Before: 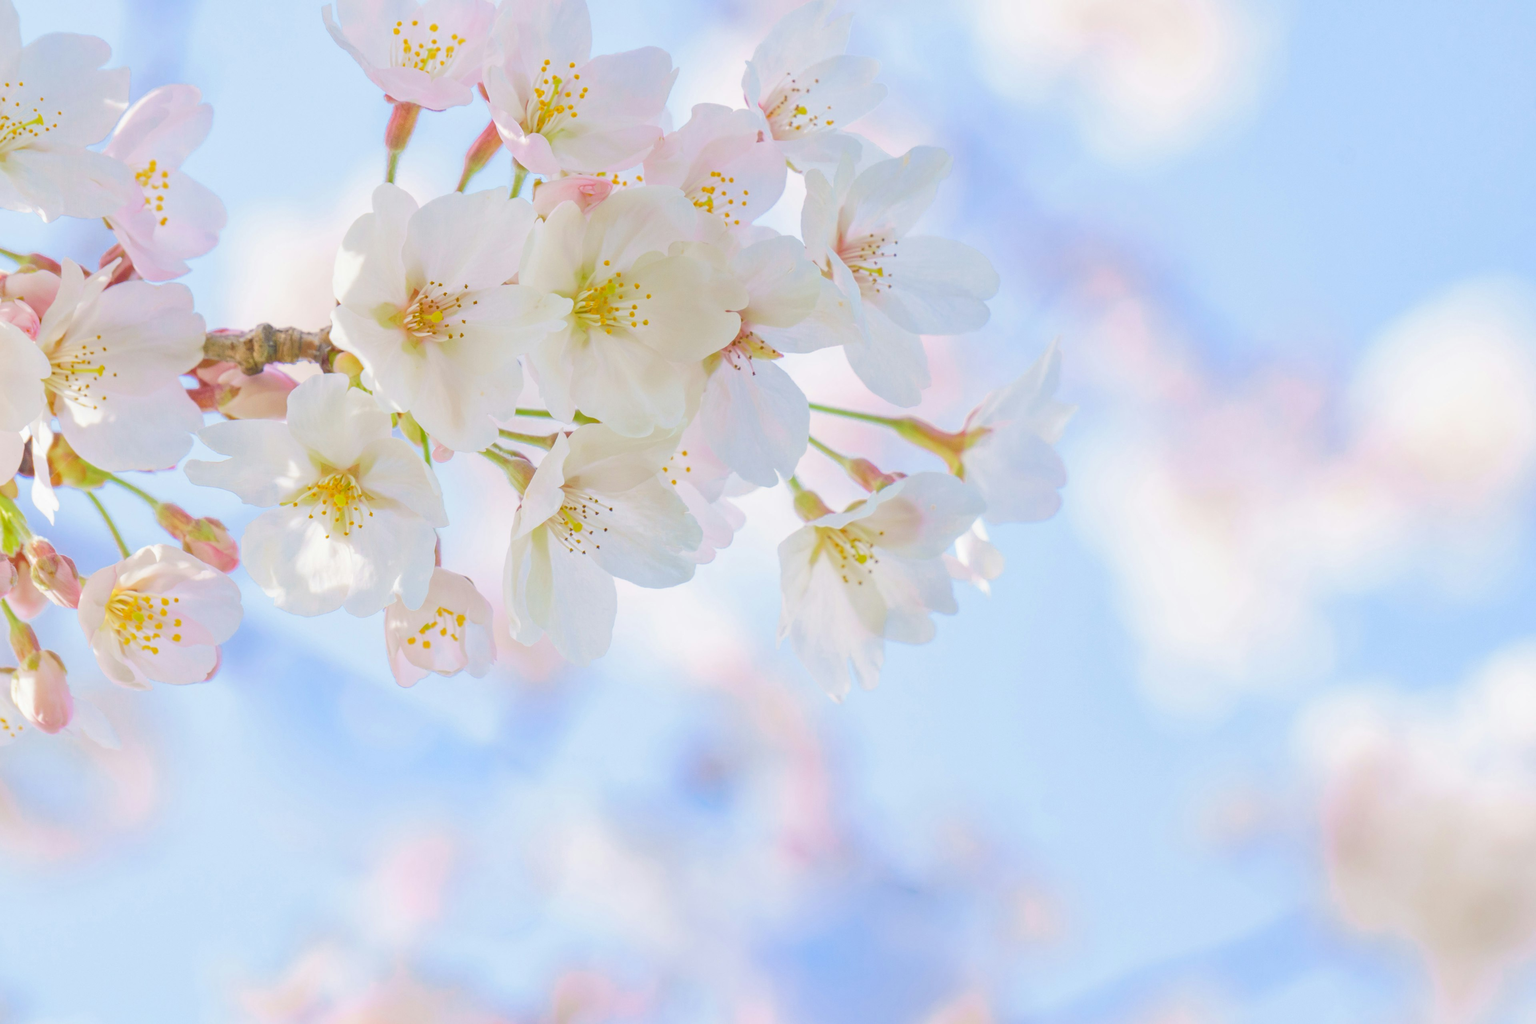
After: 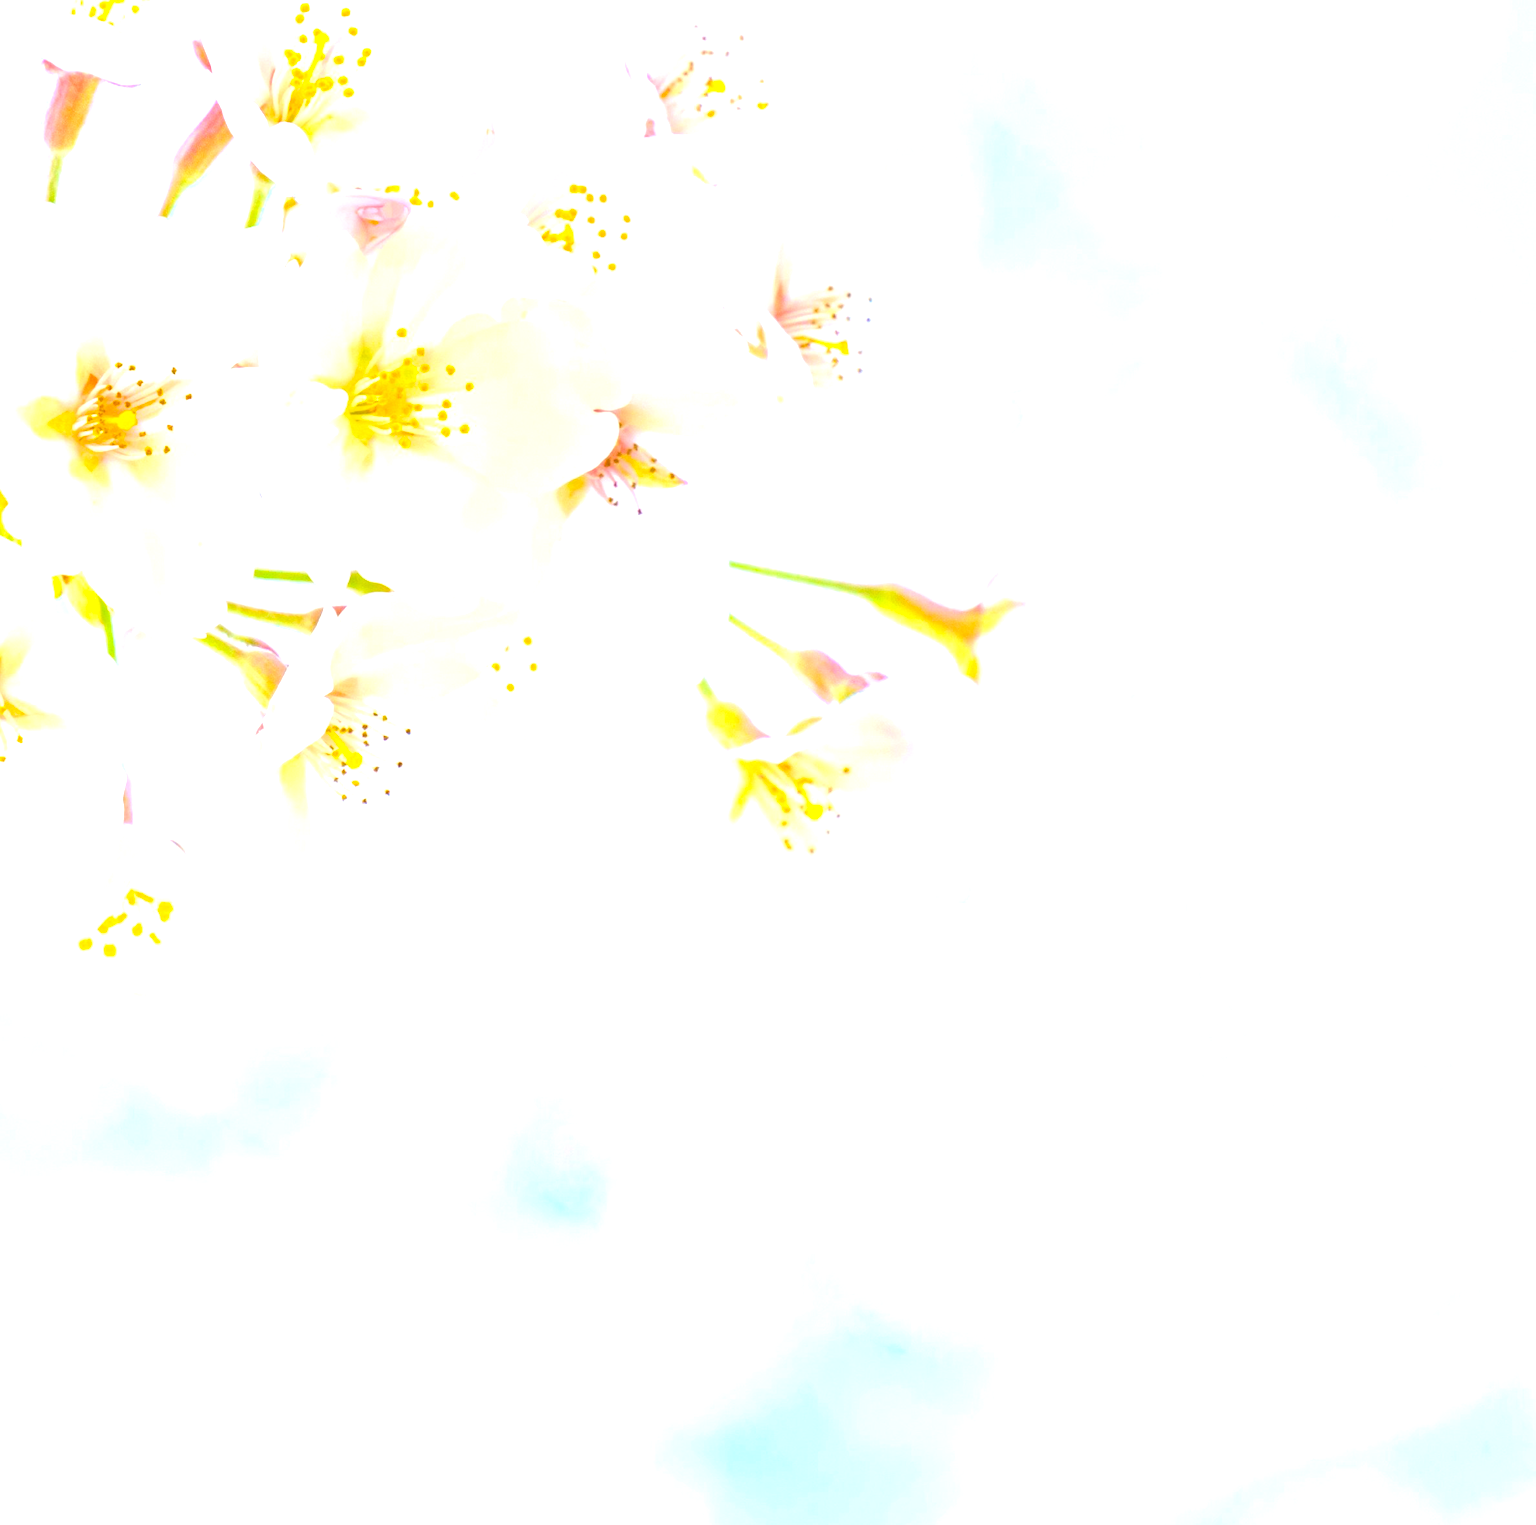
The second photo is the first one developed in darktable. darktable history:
exposure: exposure 1.211 EV, compensate exposure bias true, compensate highlight preservation false
crop and rotate: left 23.372%, top 5.636%, right 14.852%, bottom 2.315%
color balance rgb: perceptual saturation grading › global saturation 29.589%
